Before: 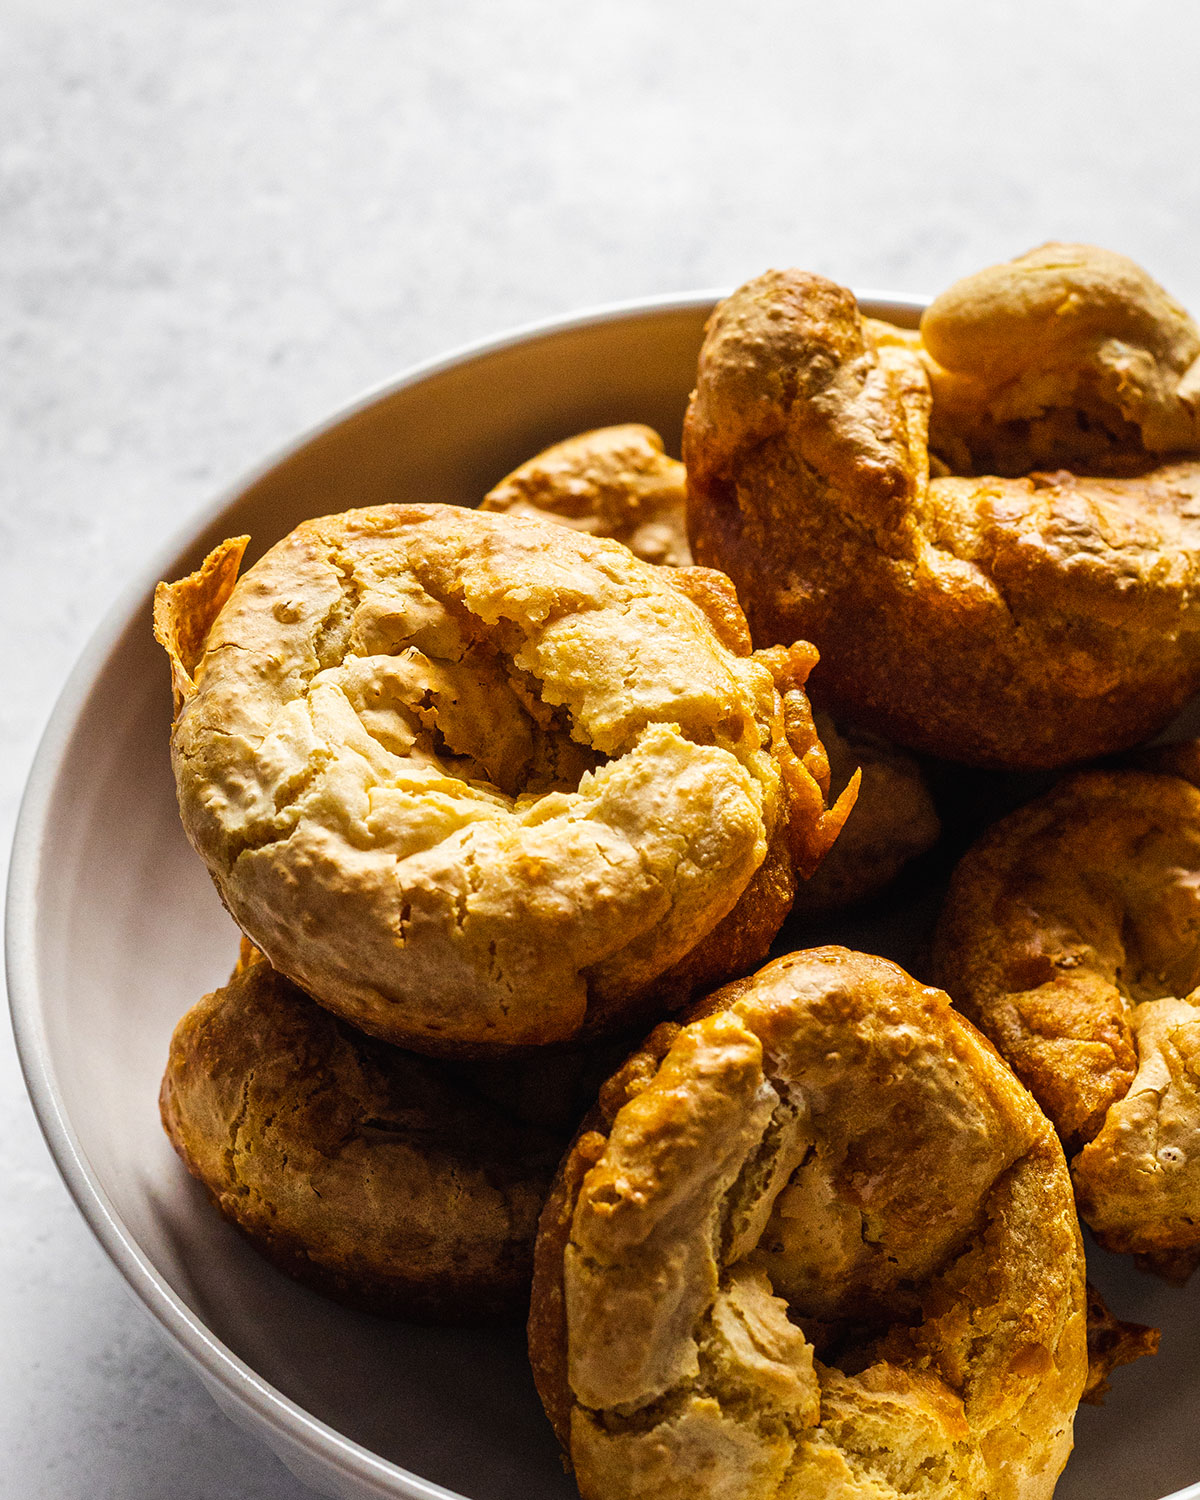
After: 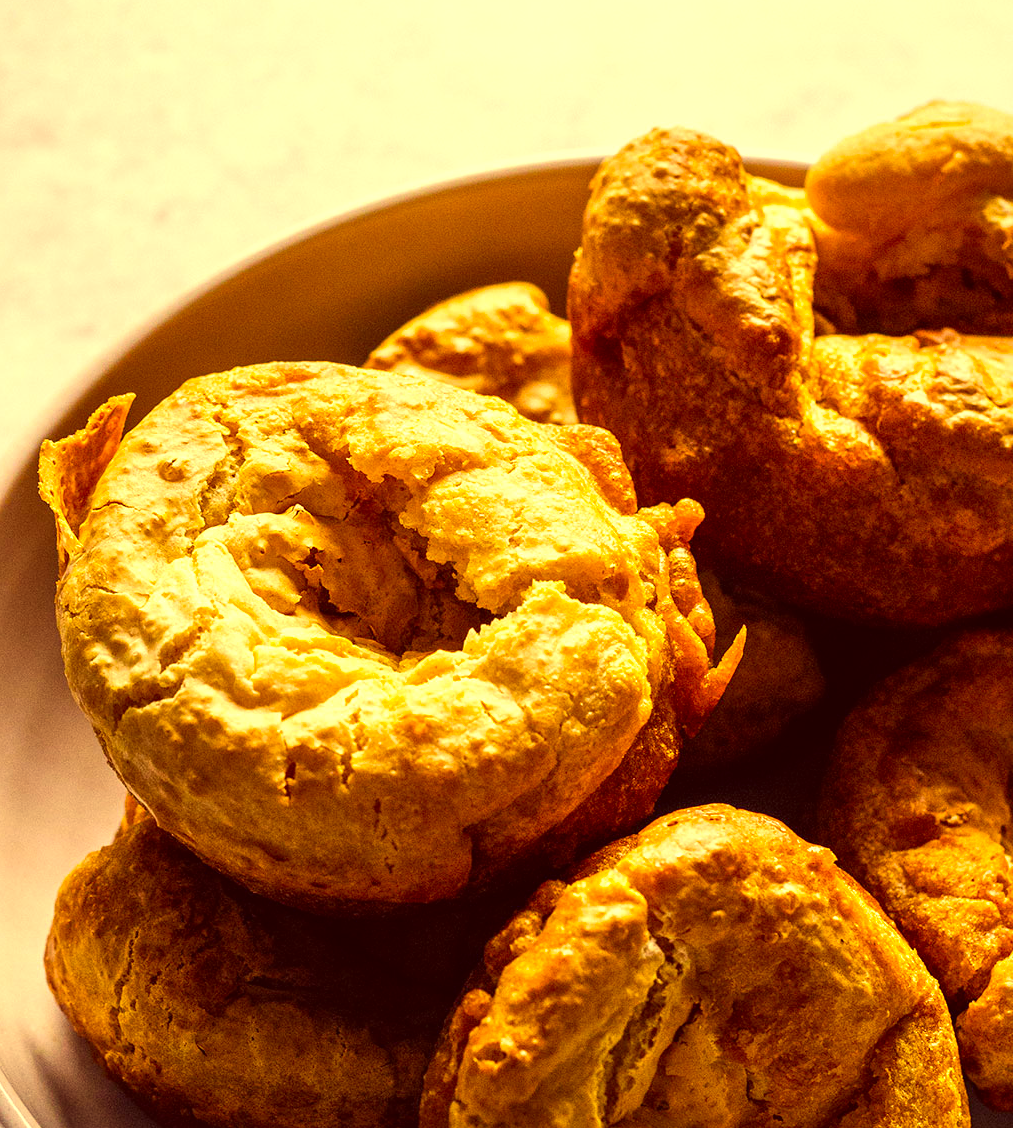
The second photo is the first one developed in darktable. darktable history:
exposure: exposure 0.376 EV, compensate highlight preservation false
crop and rotate: left 9.636%, top 9.506%, right 5.945%, bottom 15.286%
color correction: highlights a* 10.09, highlights b* 39.17, shadows a* 14.57, shadows b* 3.19
